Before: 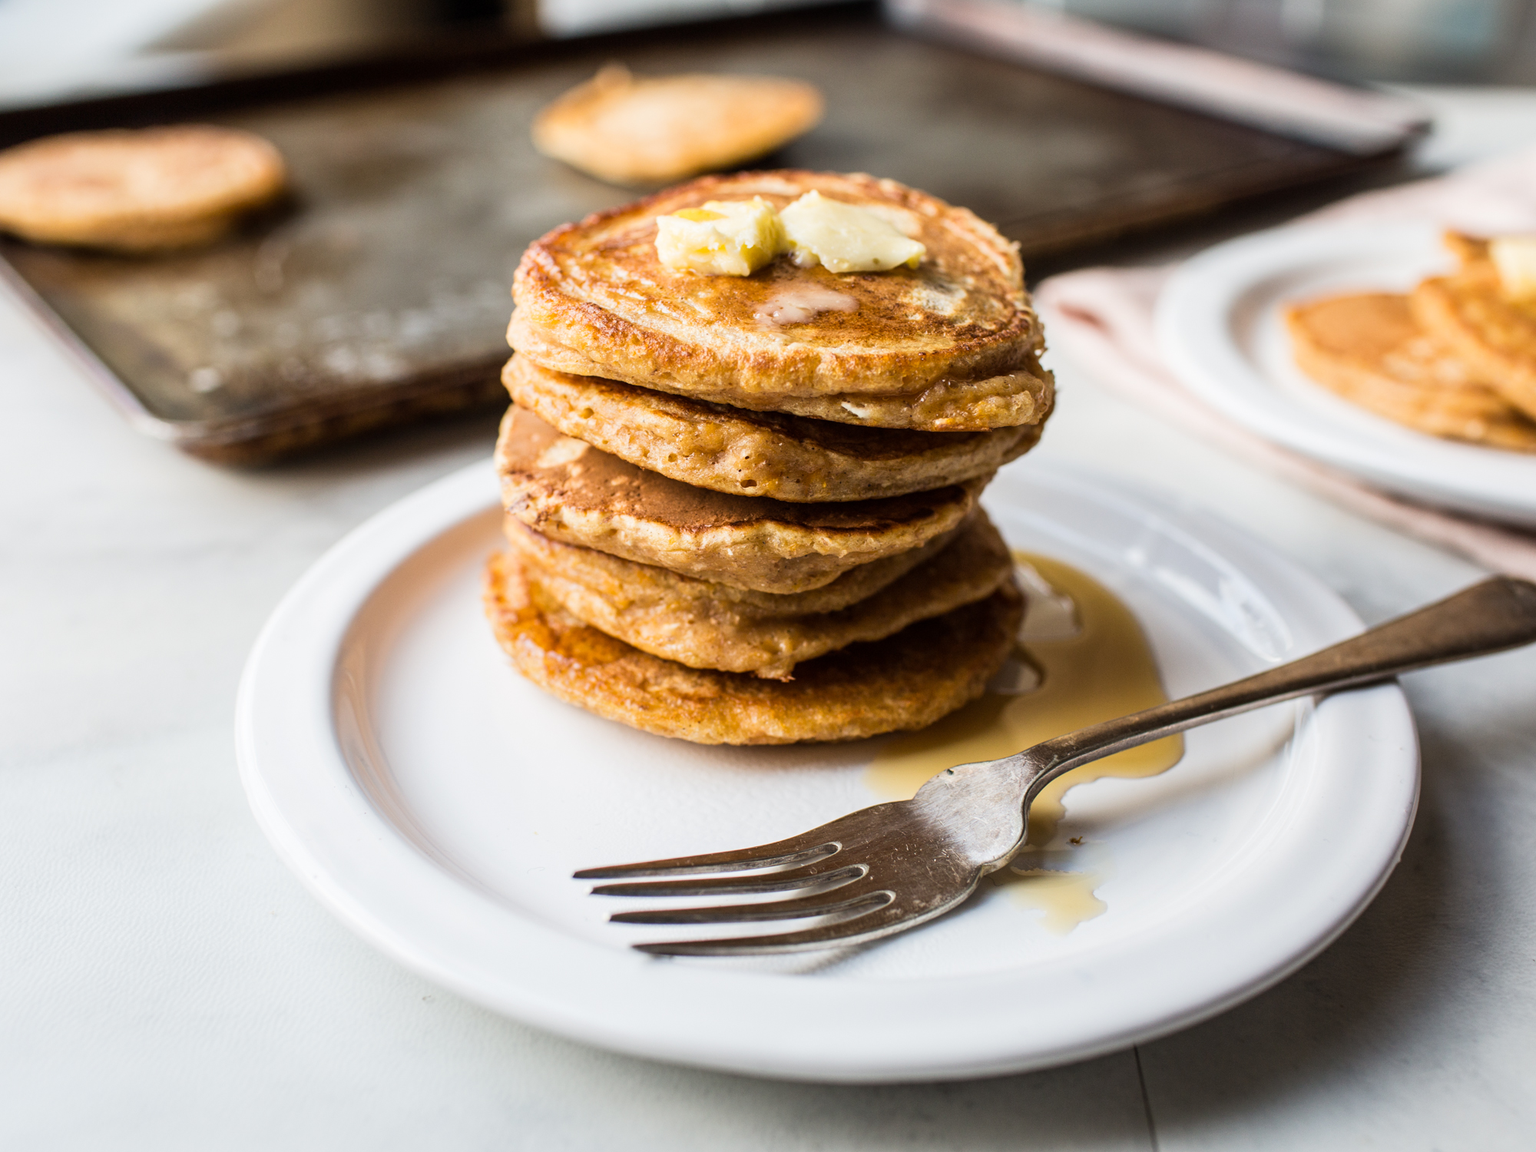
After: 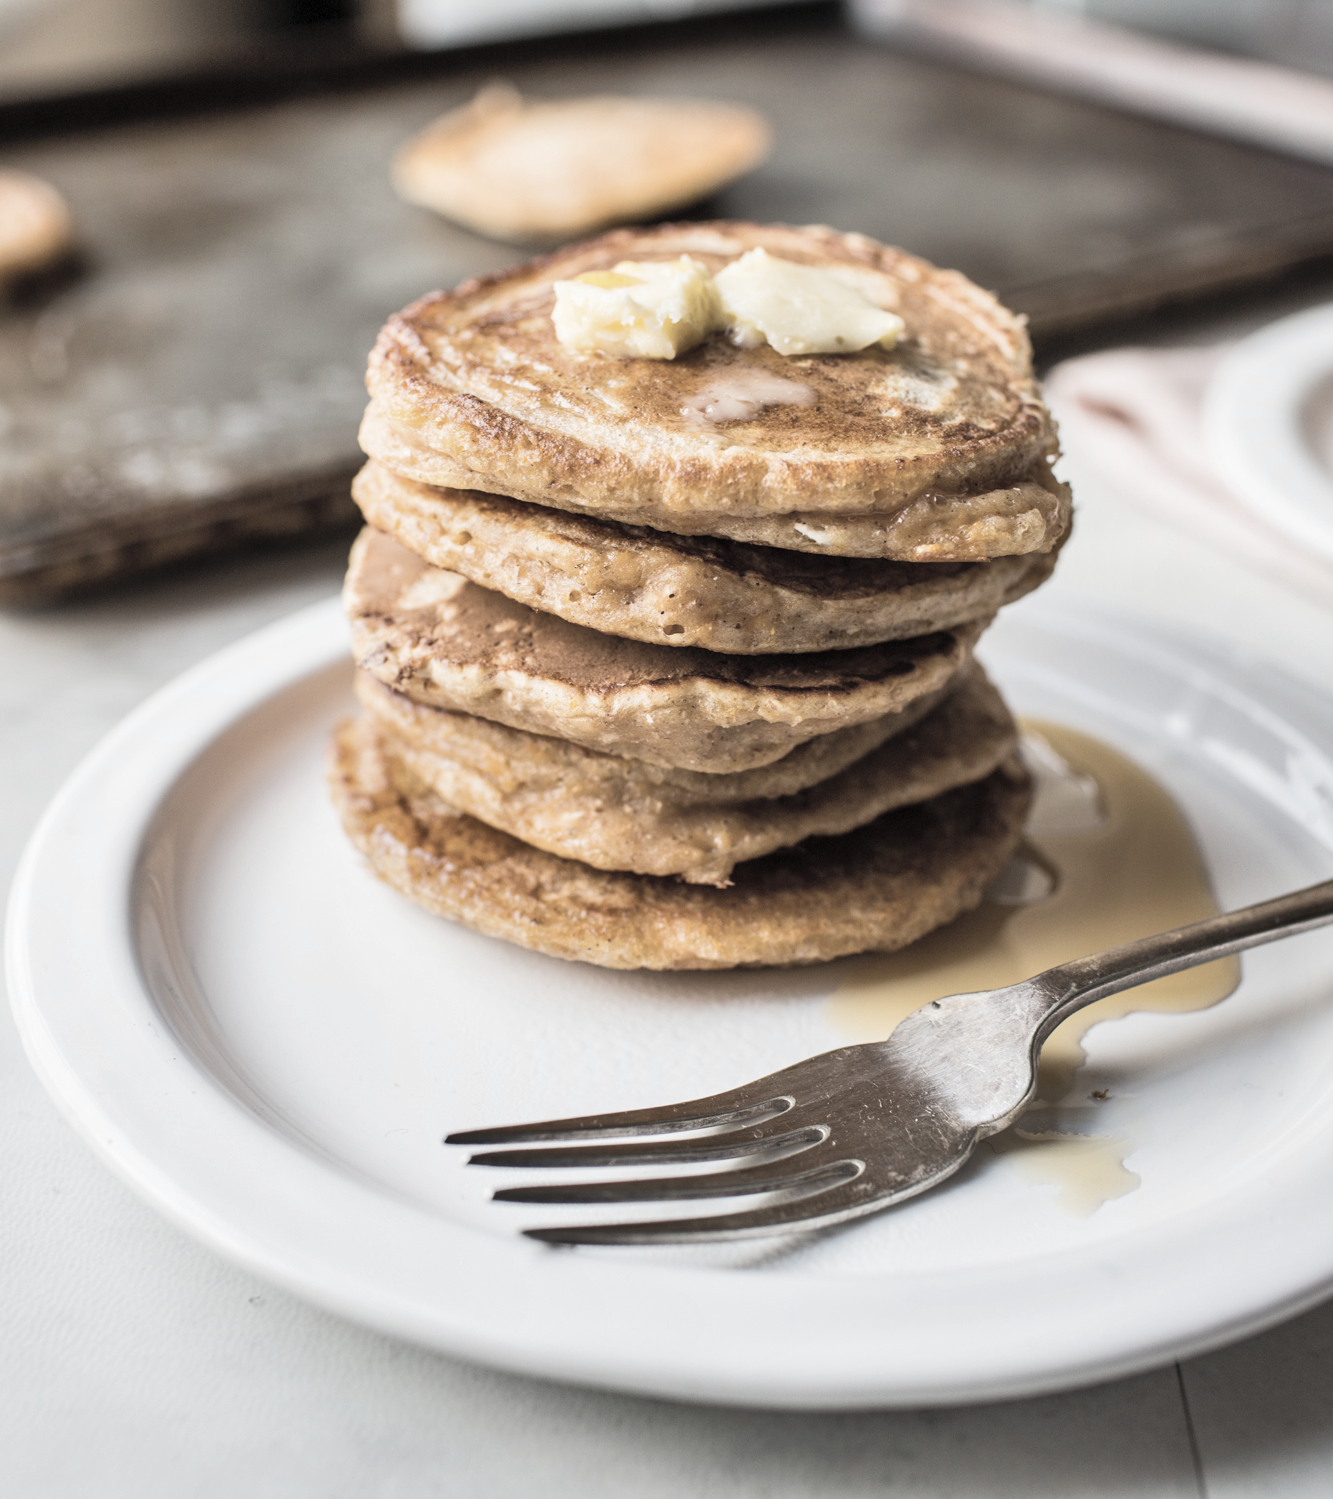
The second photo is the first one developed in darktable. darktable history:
contrast brightness saturation: brightness 0.18, saturation -0.5
shadows and highlights: highlights color adjustment 0%, low approximation 0.01, soften with gaussian
crop and rotate: left 15.055%, right 18.278%
